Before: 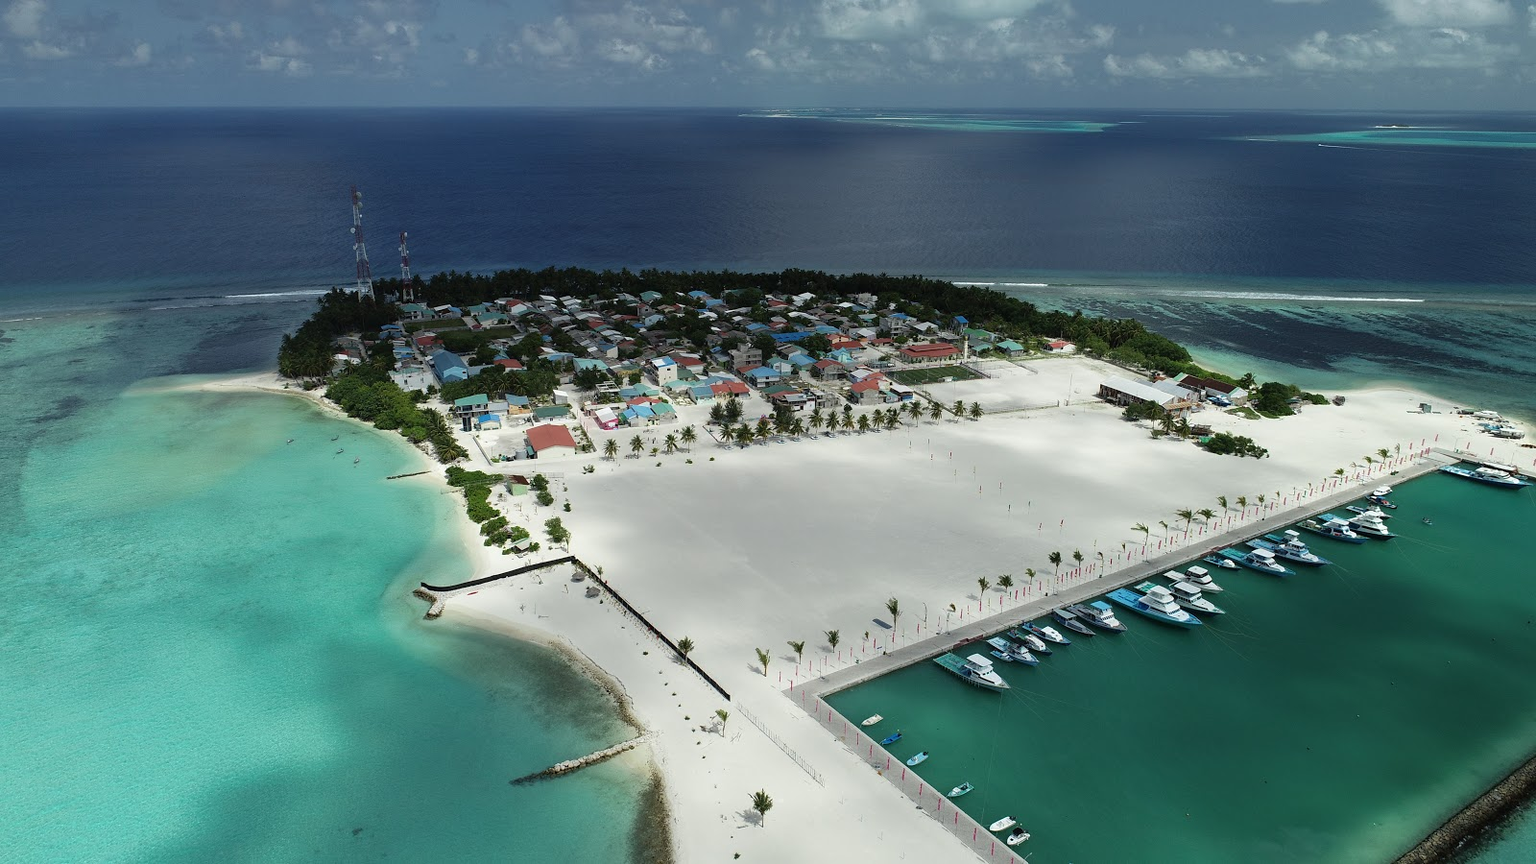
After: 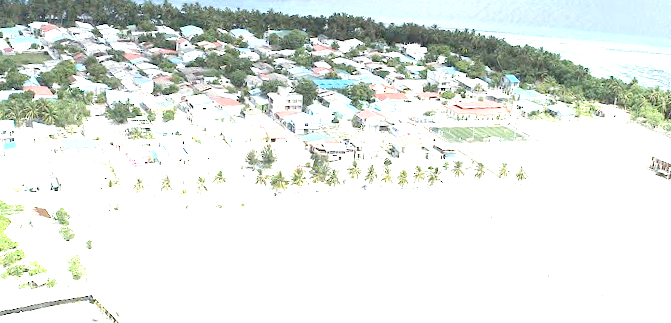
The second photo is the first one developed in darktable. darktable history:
crop: left 31.751%, top 32.172%, right 27.8%, bottom 35.83%
white balance: emerald 1
tone equalizer "contrast tone curve: medium": -8 EV -0.75 EV, -7 EV -0.7 EV, -6 EV -0.6 EV, -5 EV -0.4 EV, -3 EV 0.4 EV, -2 EV 0.6 EV, -1 EV 0.7 EV, +0 EV 0.75 EV, edges refinement/feathering 500, mask exposure compensation -1.57 EV, preserve details no
exposure: exposure 0.921 EV
rotate and perspective: rotation 4.1°, automatic cropping off
